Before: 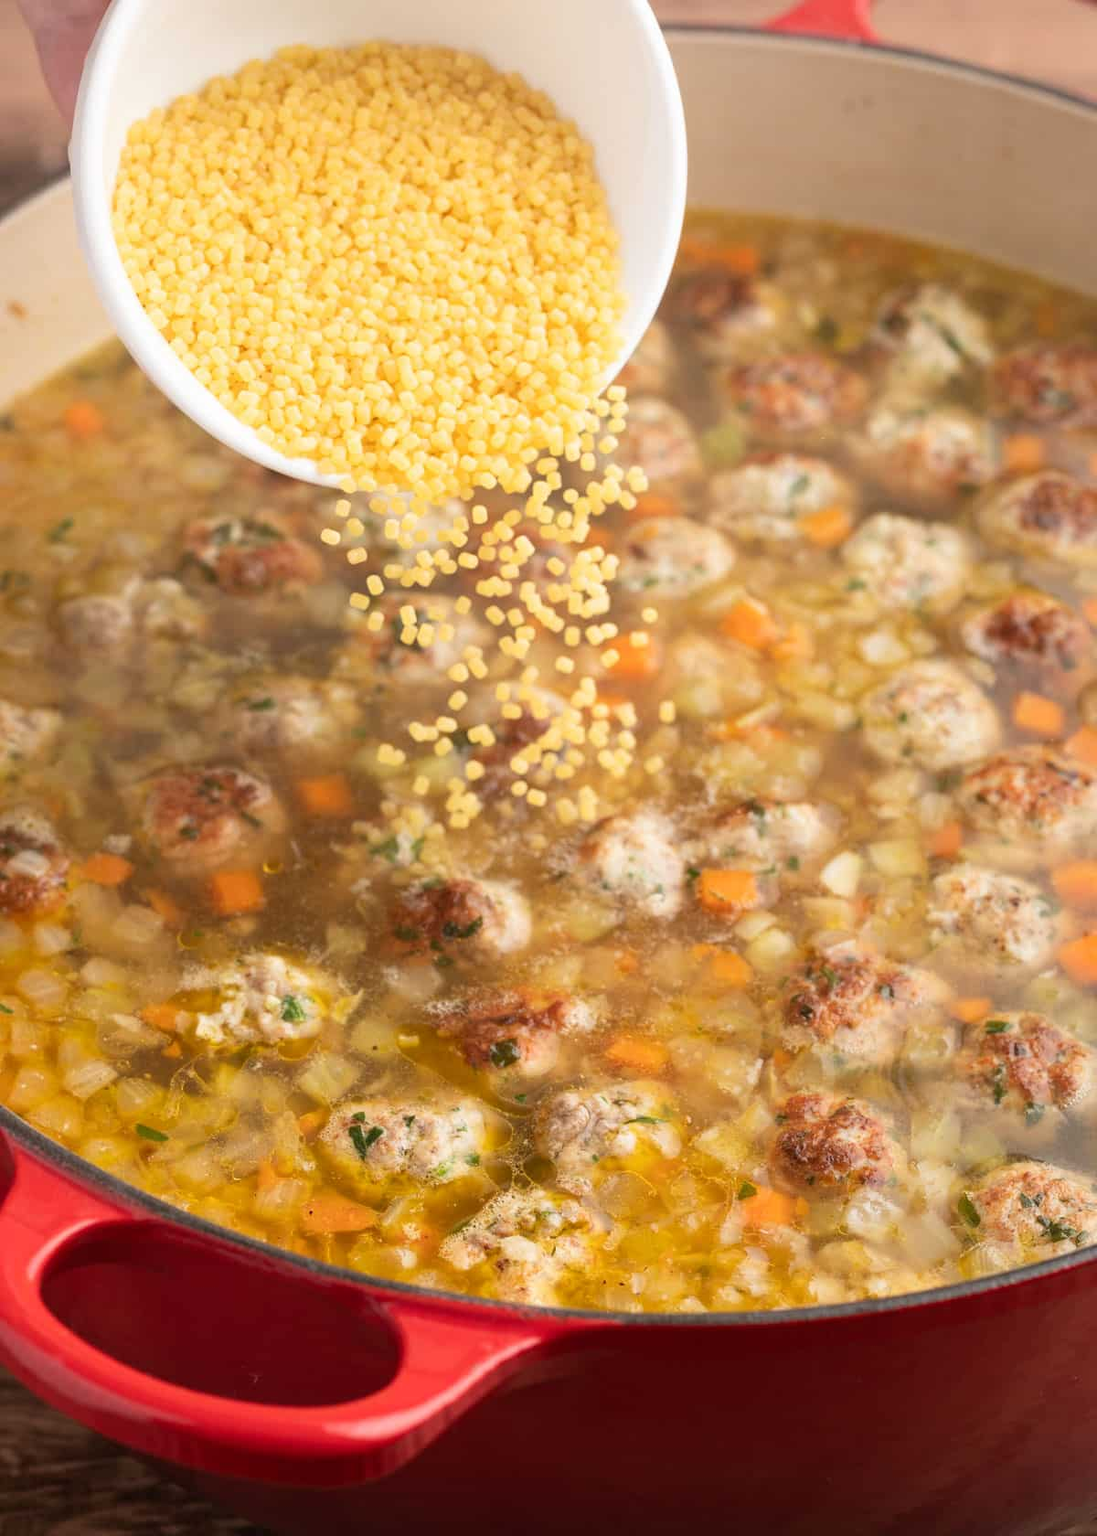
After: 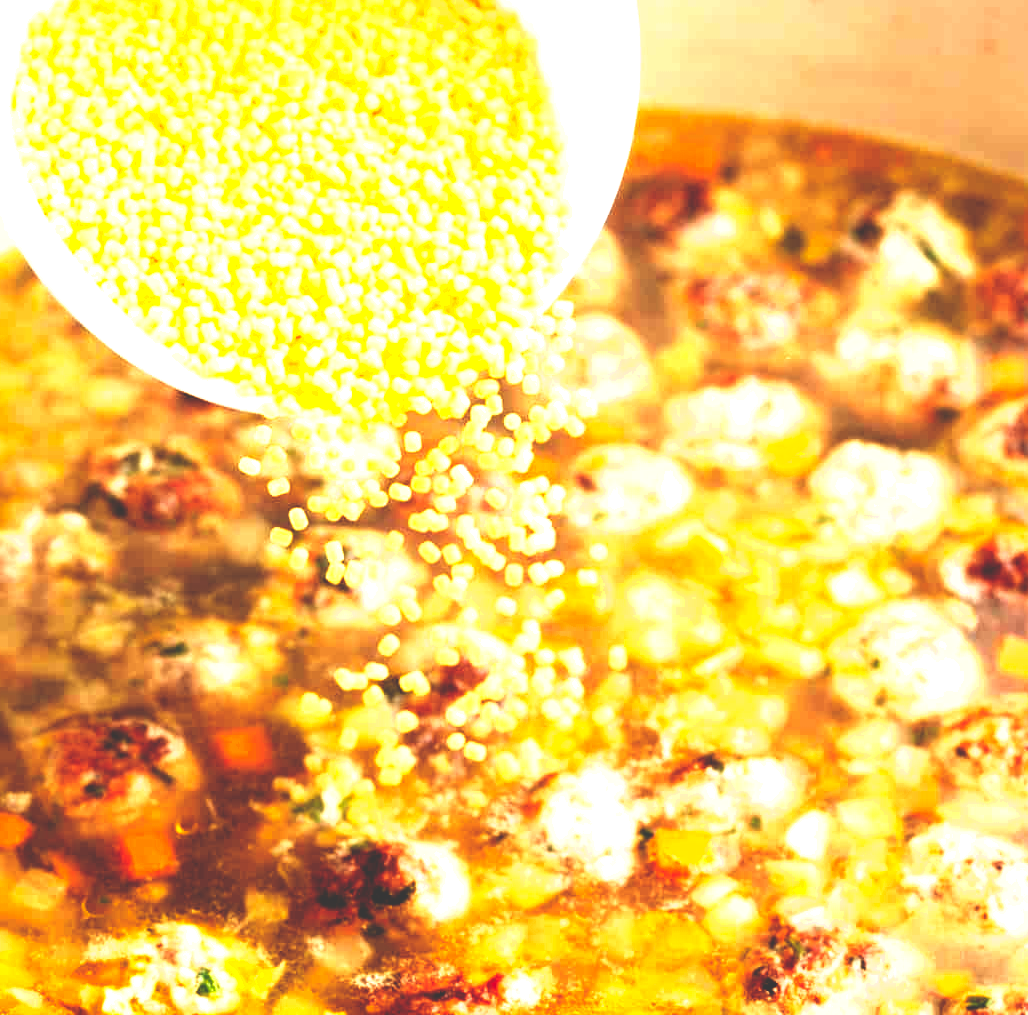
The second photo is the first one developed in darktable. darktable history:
crop and rotate: left 9.345%, top 7.22%, right 4.982%, bottom 32.331%
base curve: curves: ch0 [(0, 0.036) (0.083, 0.04) (0.804, 1)], preserve colors none
exposure: black level correction 0.001, exposure 0.955 EV, compensate exposure bias true, compensate highlight preservation false
rgb levels: levels [[0.034, 0.472, 0.904], [0, 0.5, 1], [0, 0.5, 1]]
